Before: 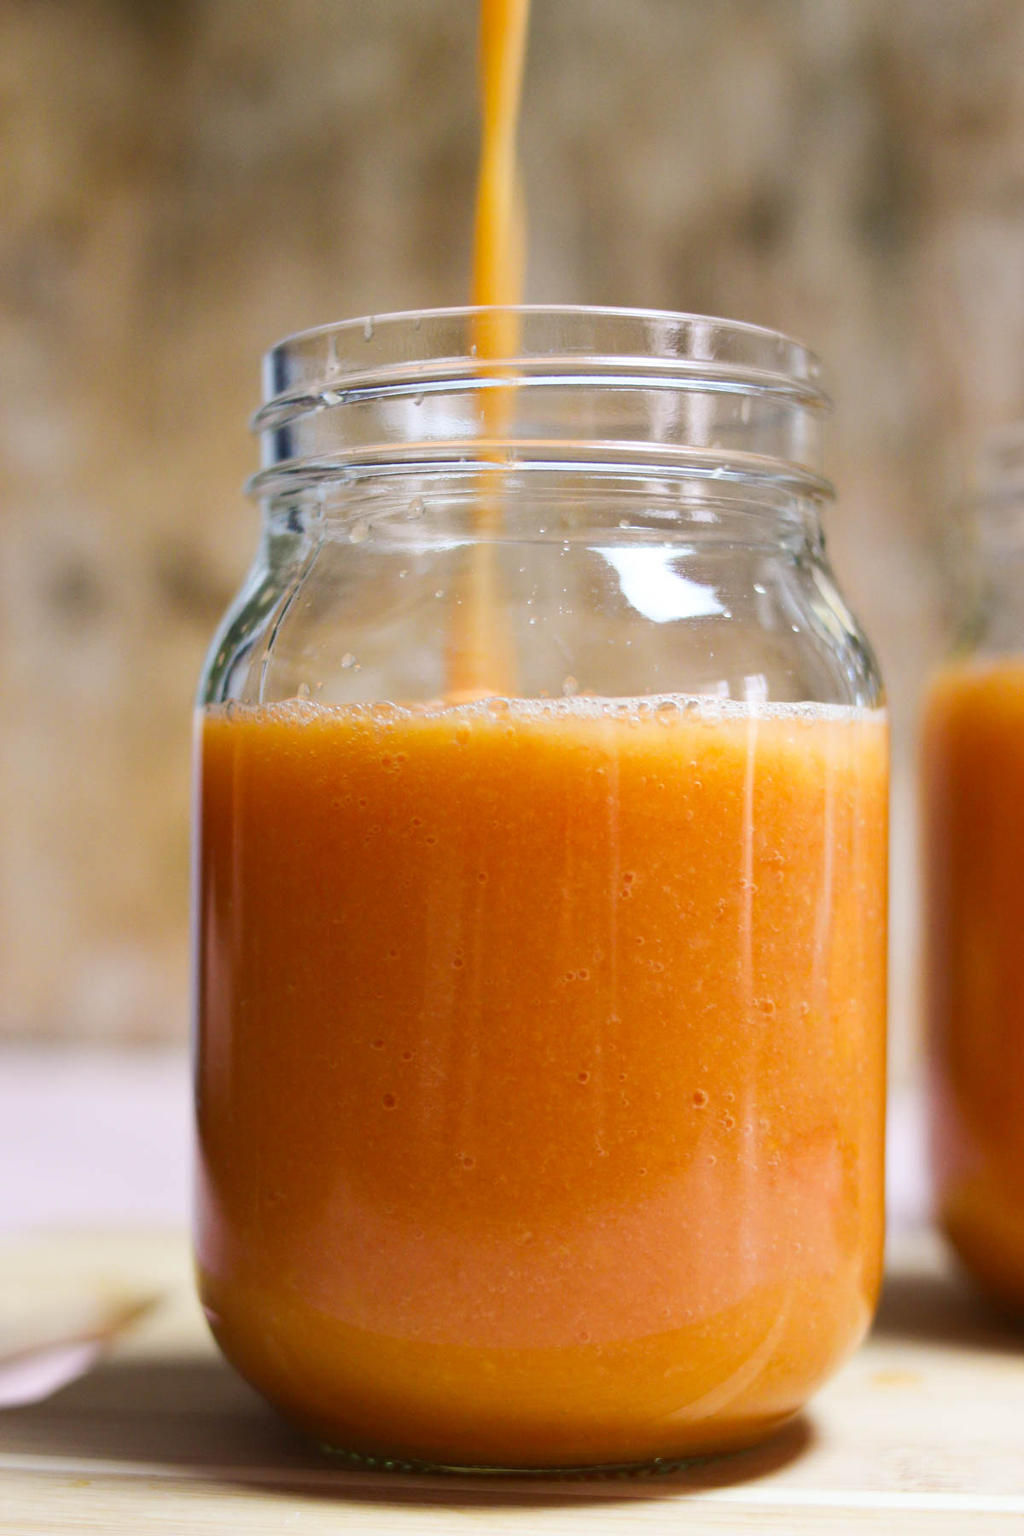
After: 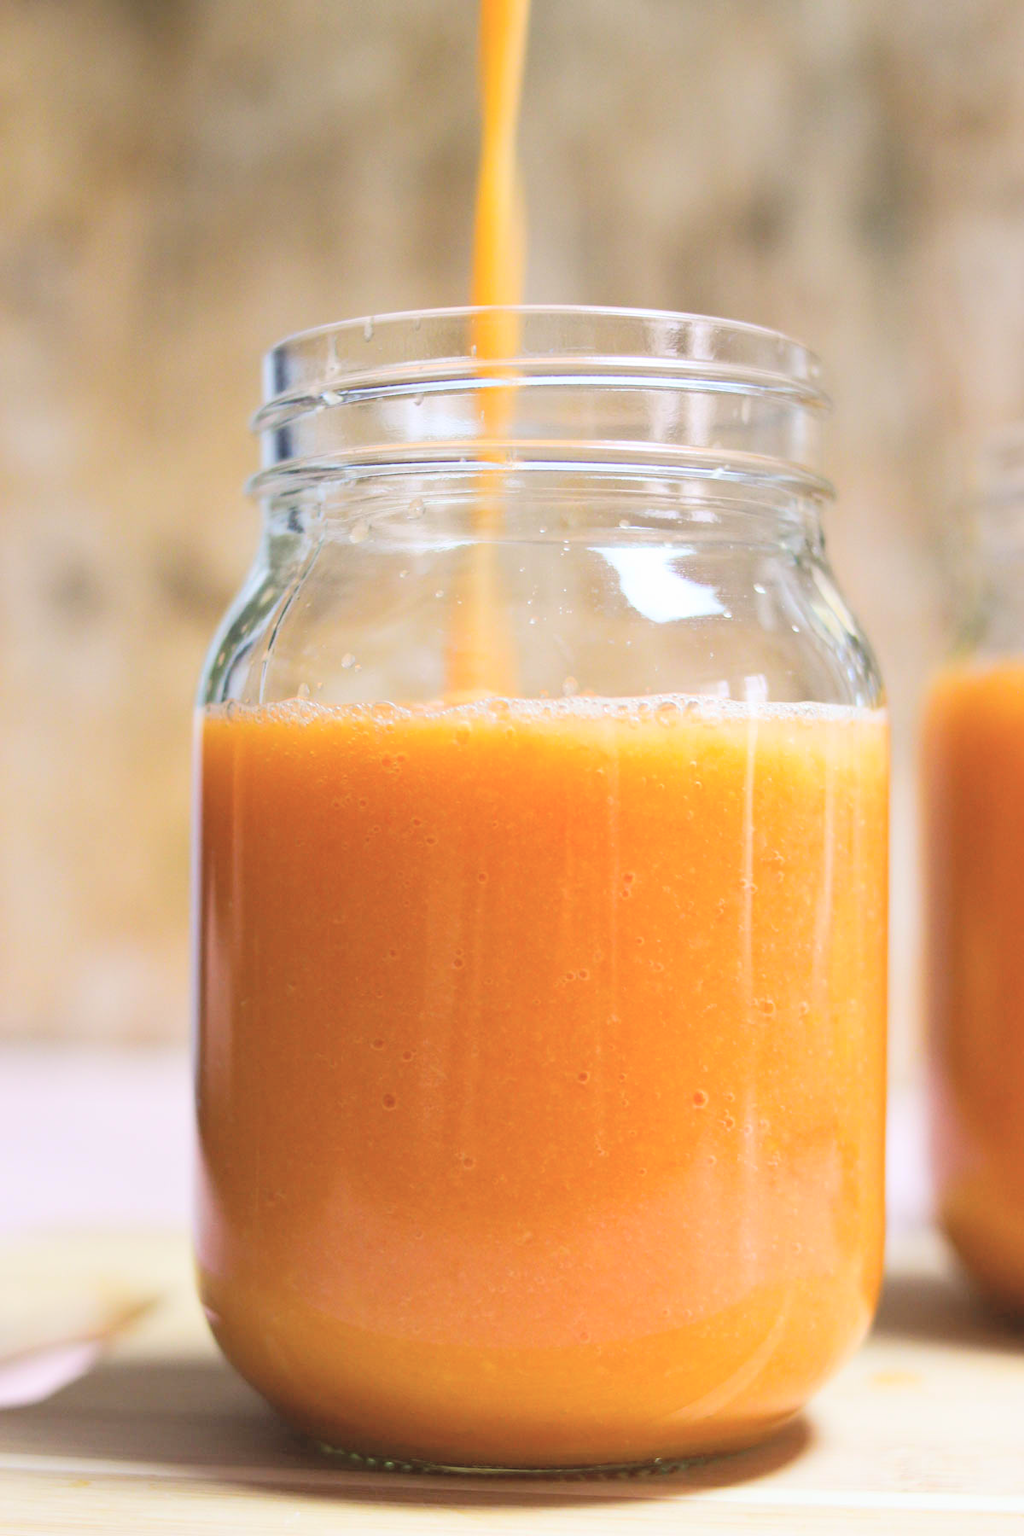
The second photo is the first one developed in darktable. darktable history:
global tonemap: drago (0.7, 100)
tone equalizer: on, module defaults
